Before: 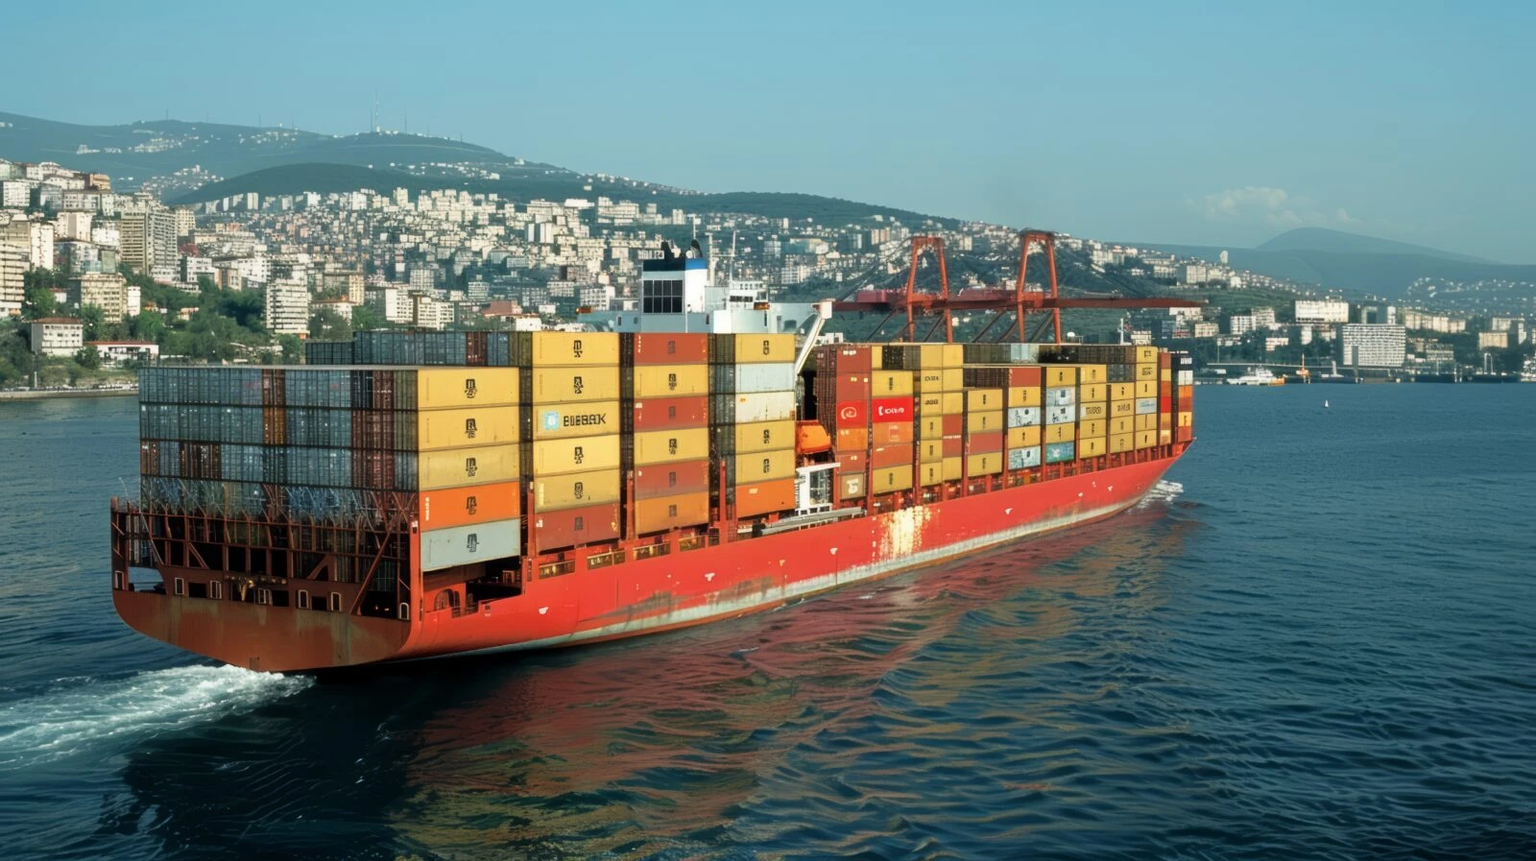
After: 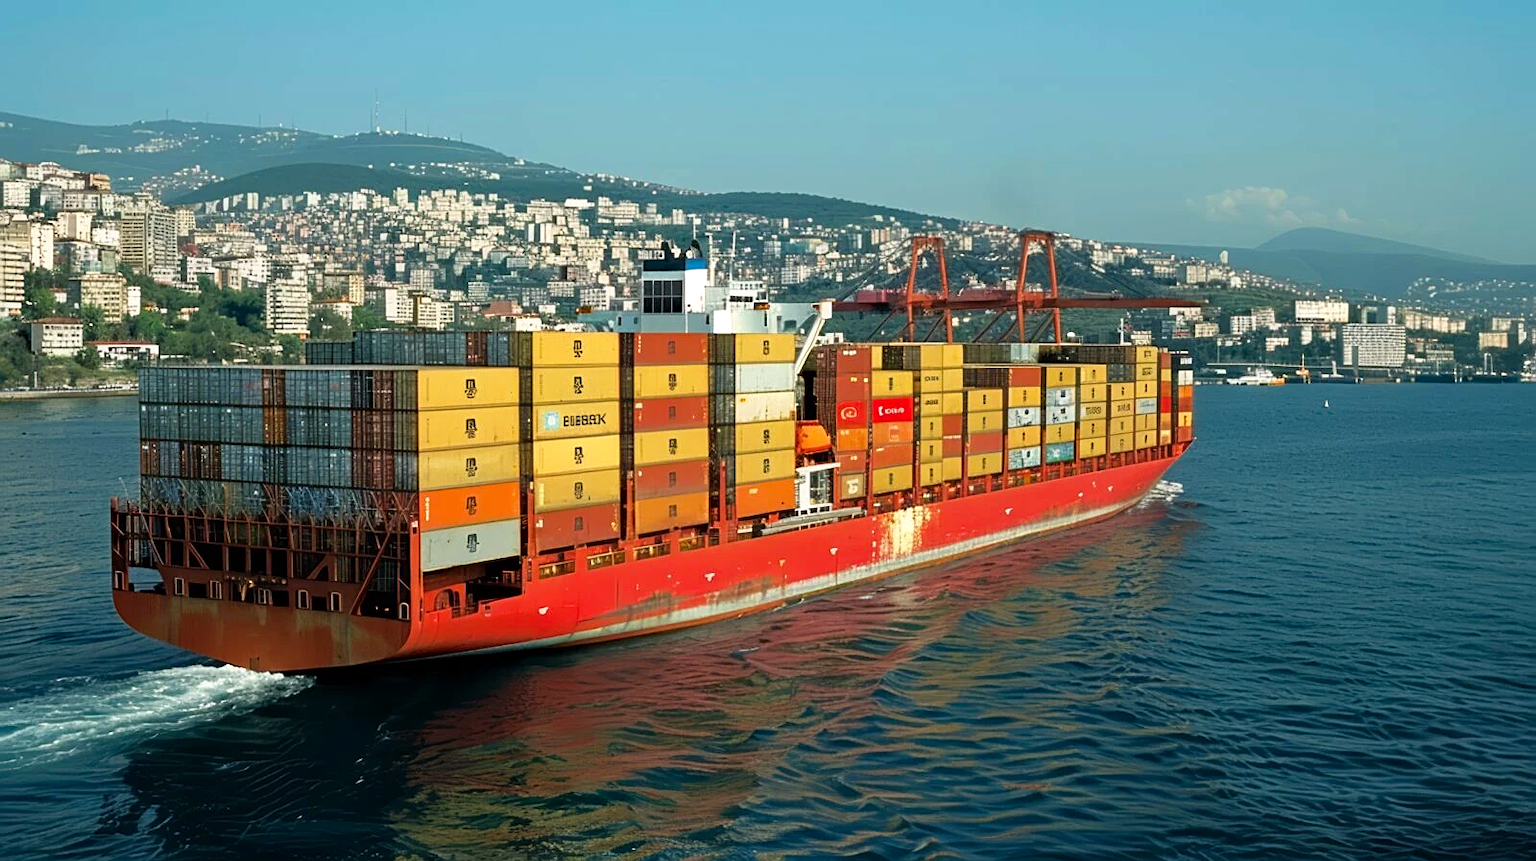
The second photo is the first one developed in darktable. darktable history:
contrast brightness saturation: saturation 0.131
haze removal: compatibility mode true, adaptive false
sharpen: on, module defaults
